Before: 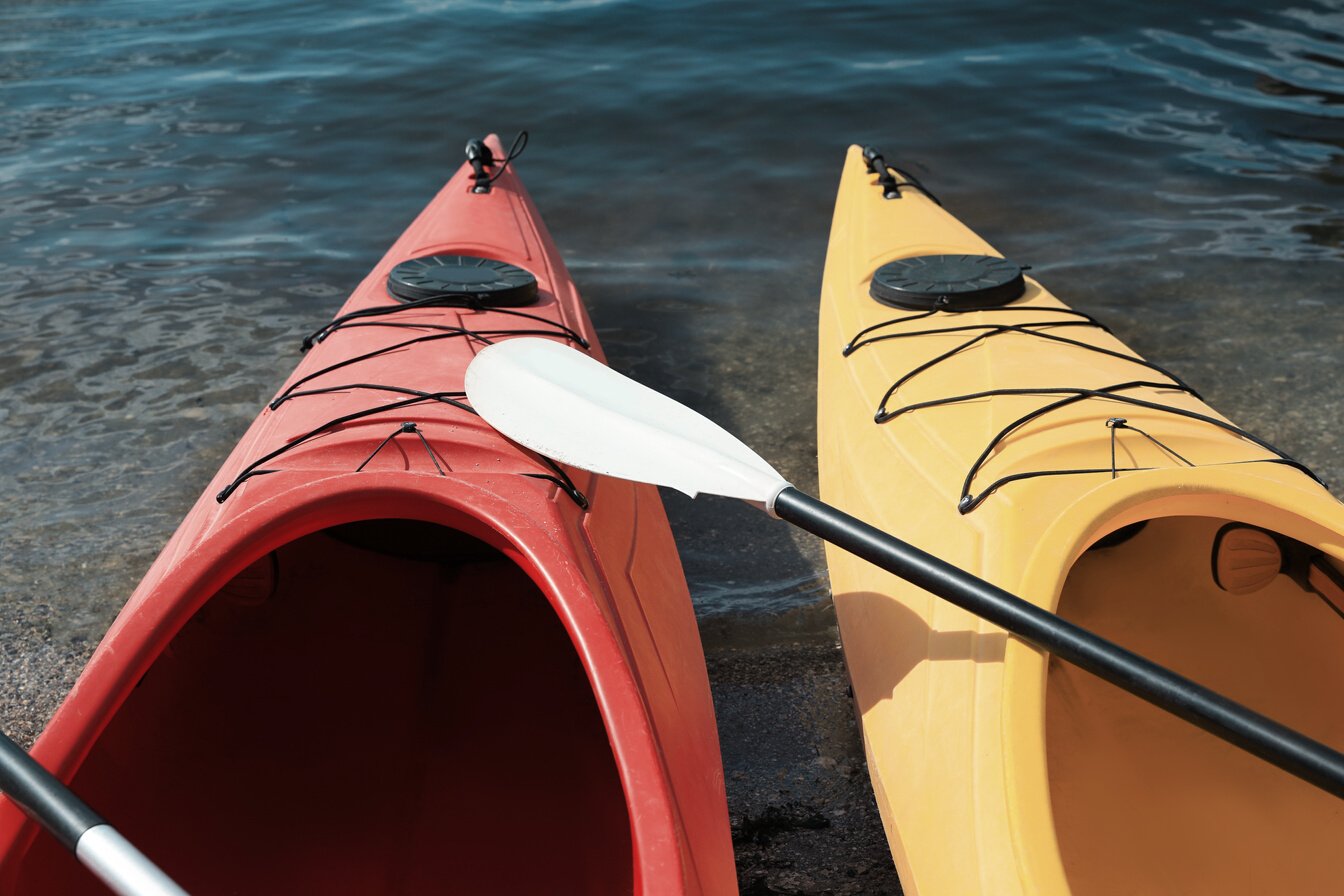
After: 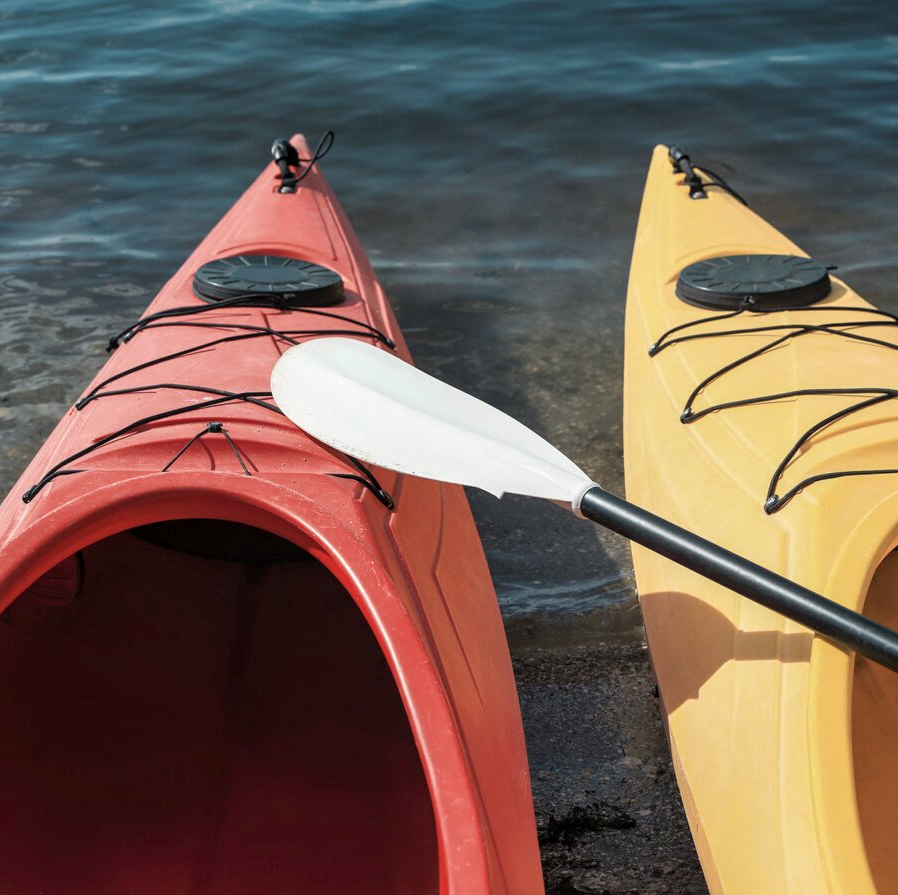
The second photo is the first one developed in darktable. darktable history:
crop and rotate: left 14.492%, right 18.68%
local contrast: on, module defaults
shadows and highlights: shadows 42.76, highlights 8.01
